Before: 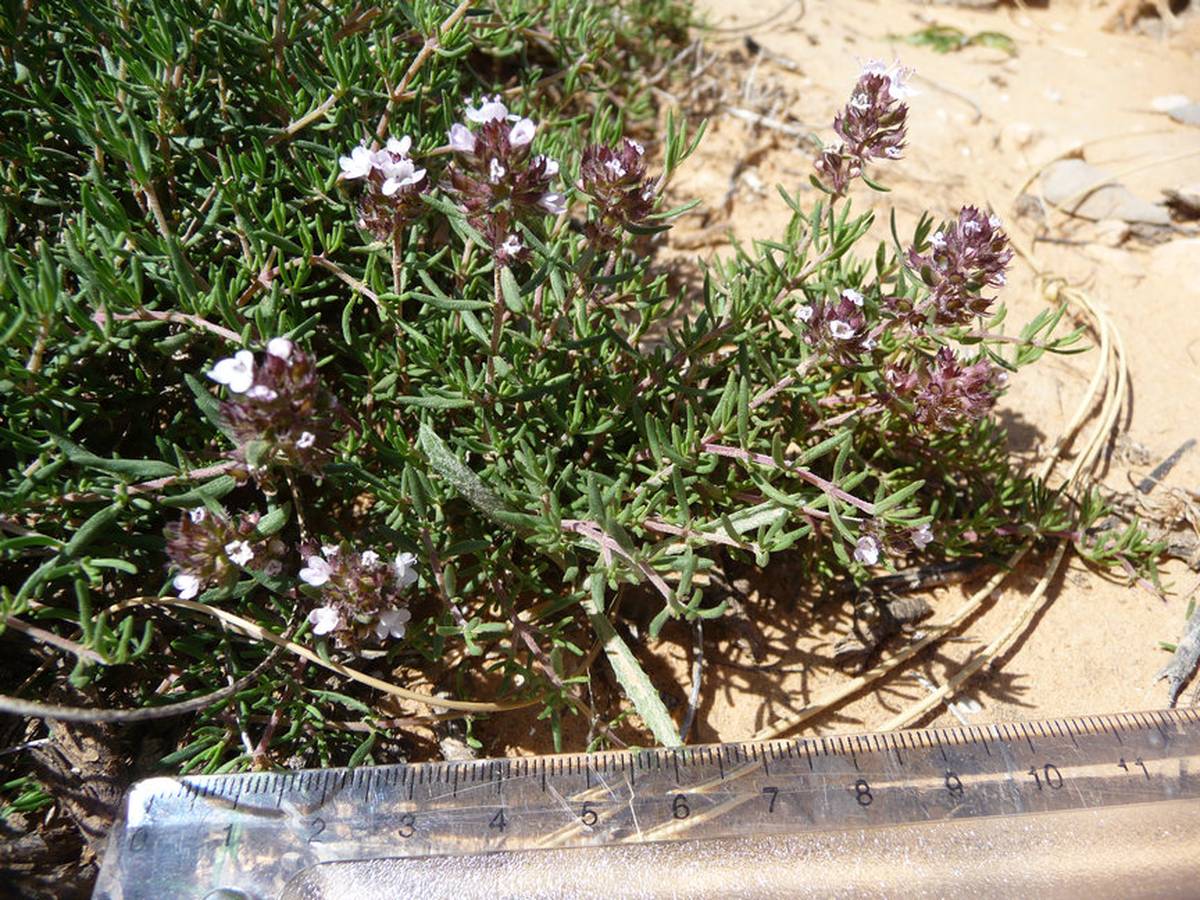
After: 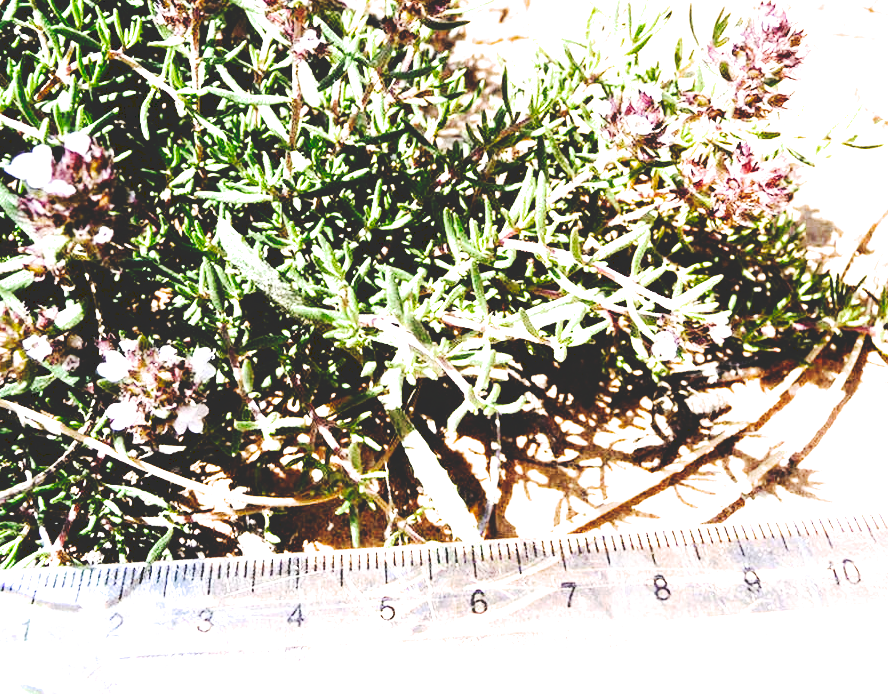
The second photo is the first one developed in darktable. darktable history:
exposure: black level correction 0, exposure 1.2 EV, compensate highlight preservation false
color balance: output saturation 110%
tone equalizer: -8 EV -0.75 EV, -7 EV -0.7 EV, -6 EV -0.6 EV, -5 EV -0.4 EV, -3 EV 0.4 EV, -2 EV 0.6 EV, -1 EV 0.7 EV, +0 EV 0.75 EV, edges refinement/feathering 500, mask exposure compensation -1.57 EV, preserve details no
filmic rgb: white relative exposure 2.34 EV, hardness 6.59
crop: left 16.871%, top 22.857%, right 9.116%
tone curve: curves: ch0 [(0, 0) (0.003, 0.178) (0.011, 0.177) (0.025, 0.177) (0.044, 0.178) (0.069, 0.178) (0.1, 0.18) (0.136, 0.183) (0.177, 0.199) (0.224, 0.227) (0.277, 0.278) (0.335, 0.357) (0.399, 0.449) (0.468, 0.546) (0.543, 0.65) (0.623, 0.724) (0.709, 0.804) (0.801, 0.868) (0.898, 0.921) (1, 1)], preserve colors none
